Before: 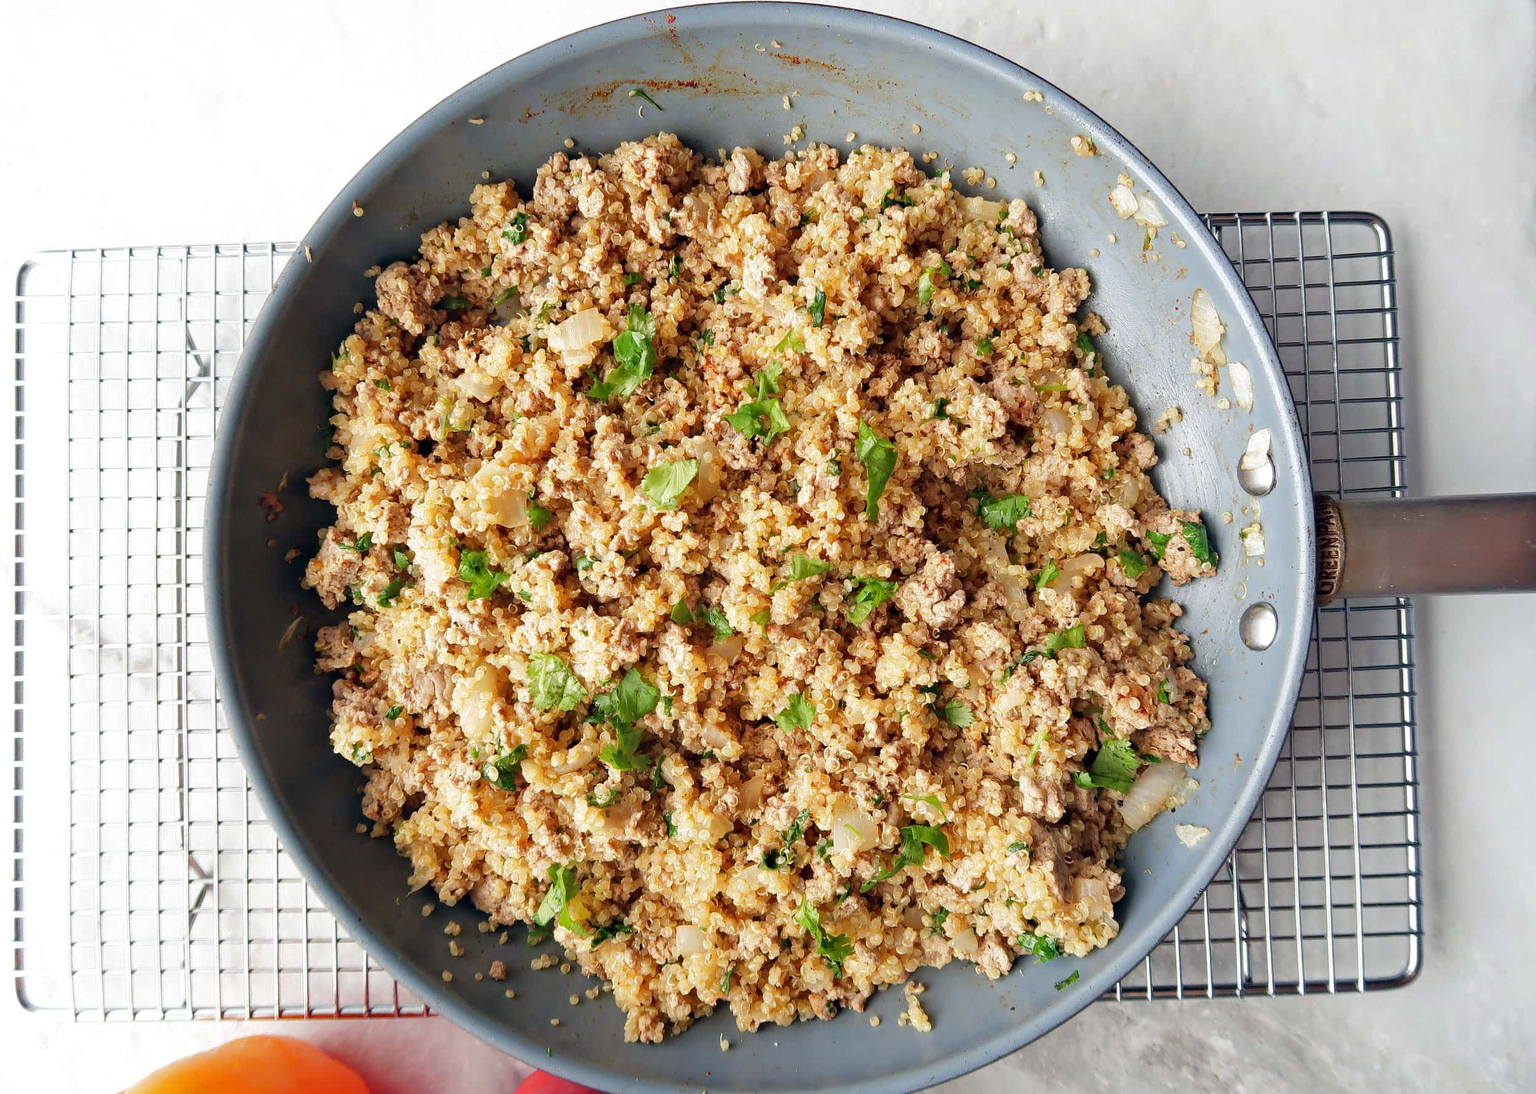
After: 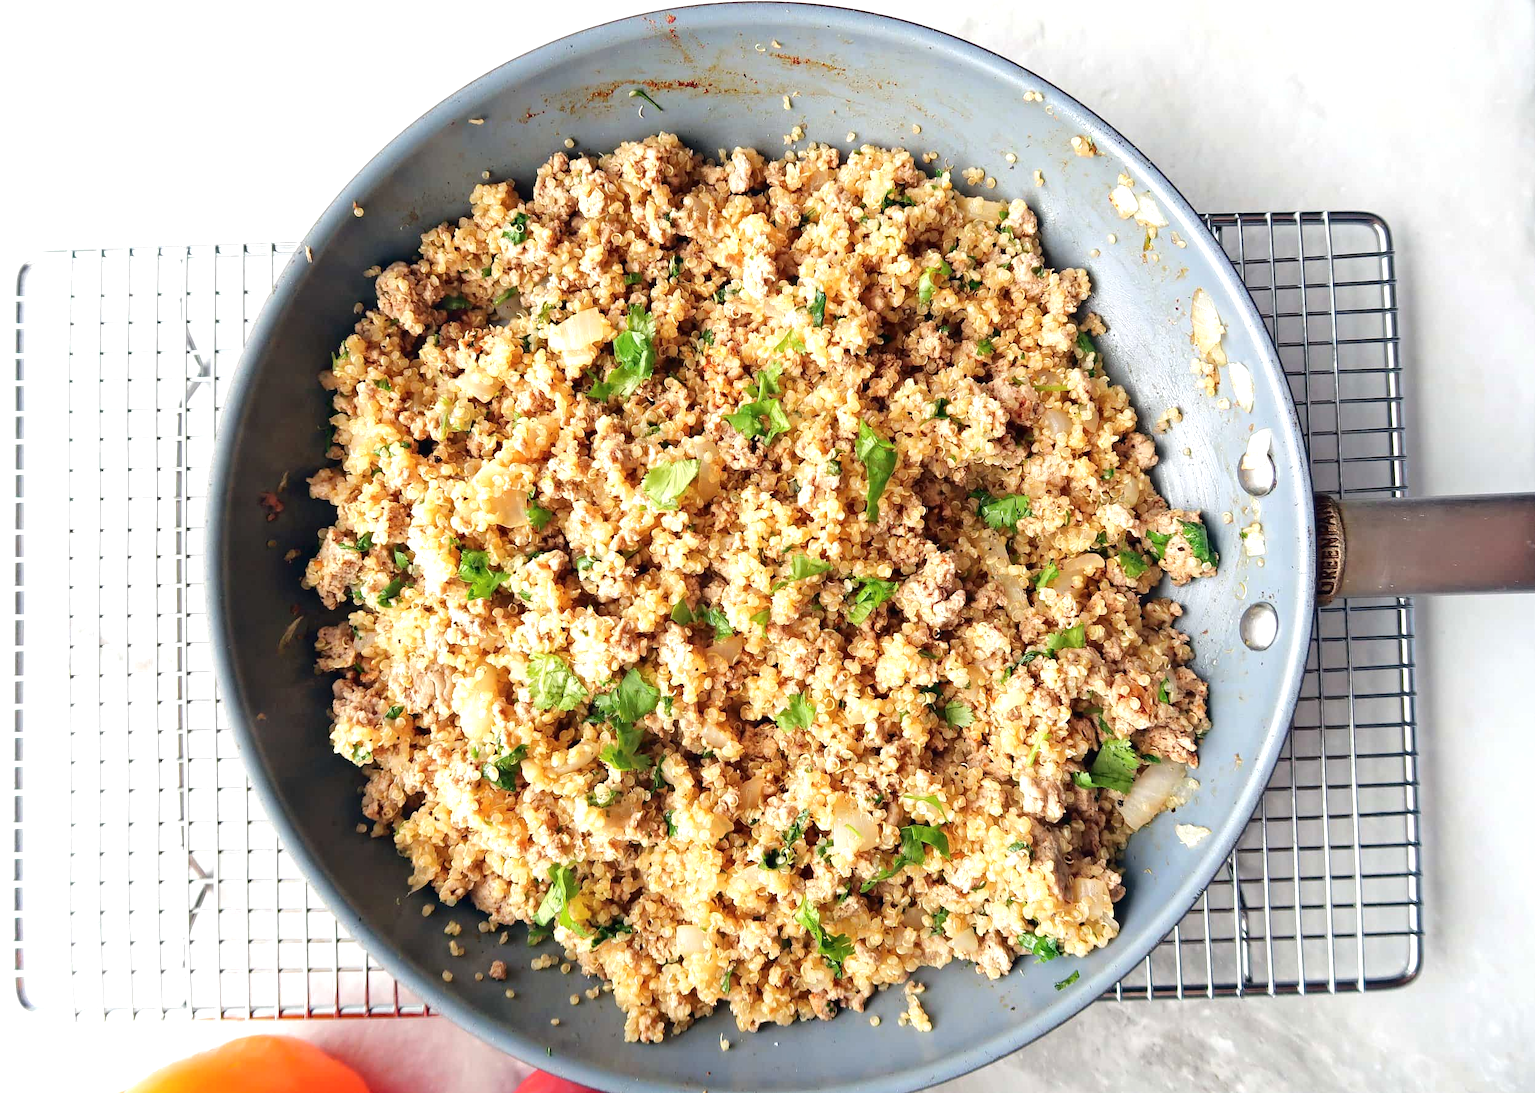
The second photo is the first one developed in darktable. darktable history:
exposure: black level correction -0.001, exposure 0.528 EV, compensate highlight preservation false
tone curve: curves: ch0 [(0, 0) (0.08, 0.056) (0.4, 0.4) (0.6, 0.612) (0.92, 0.924) (1, 1)], color space Lab, independent channels
